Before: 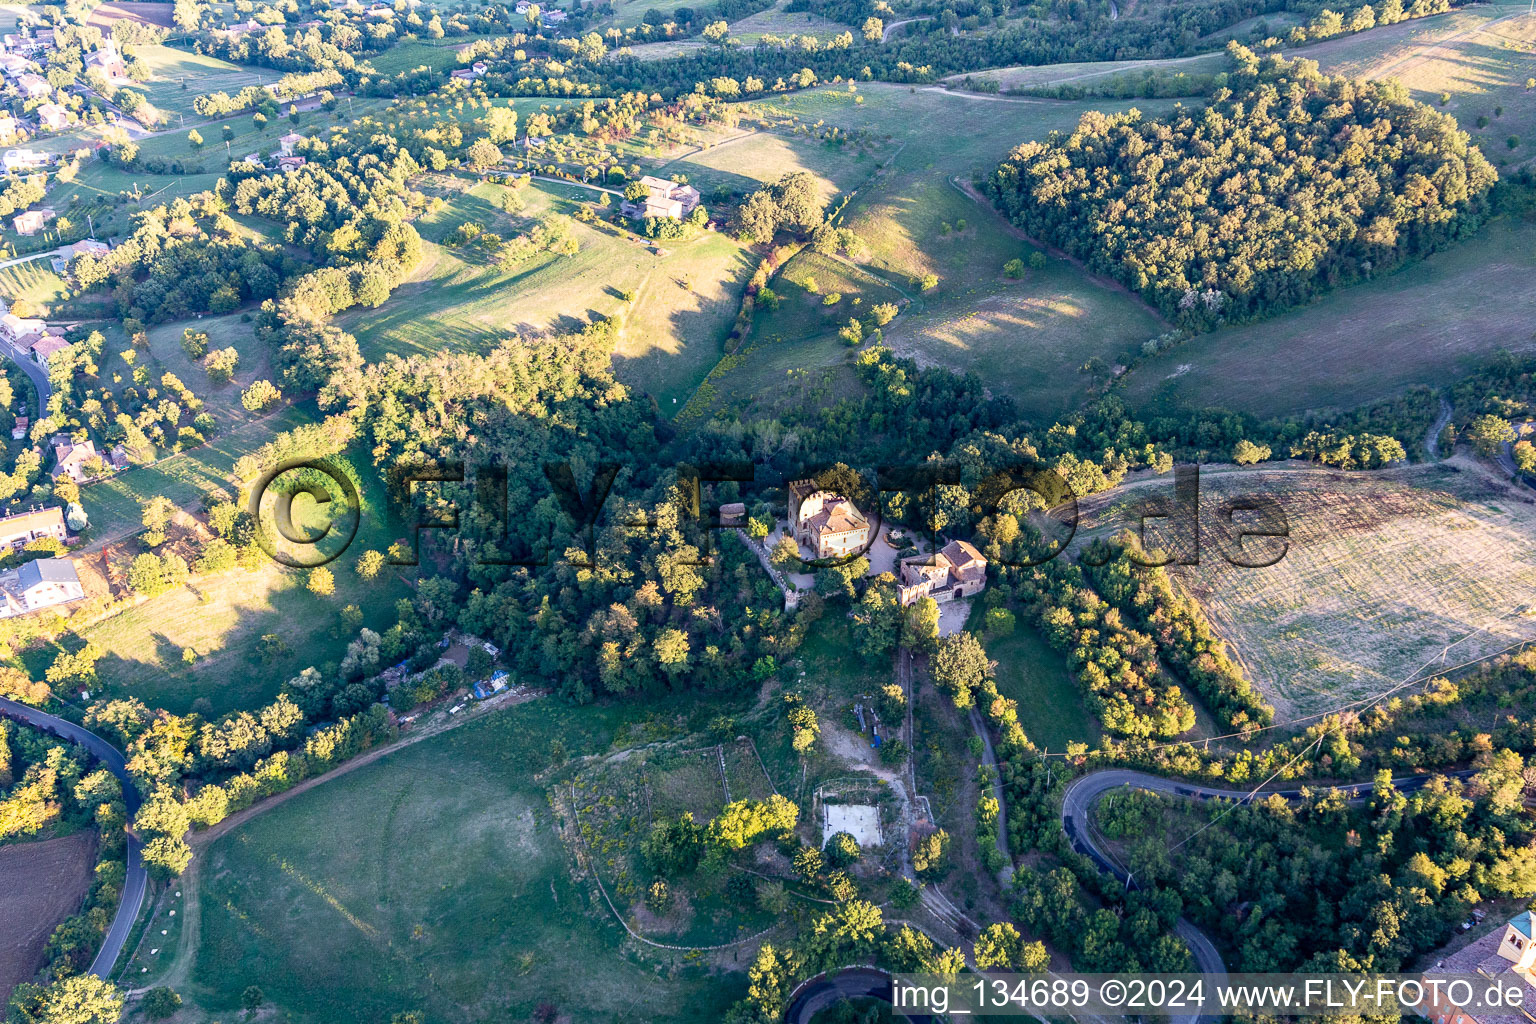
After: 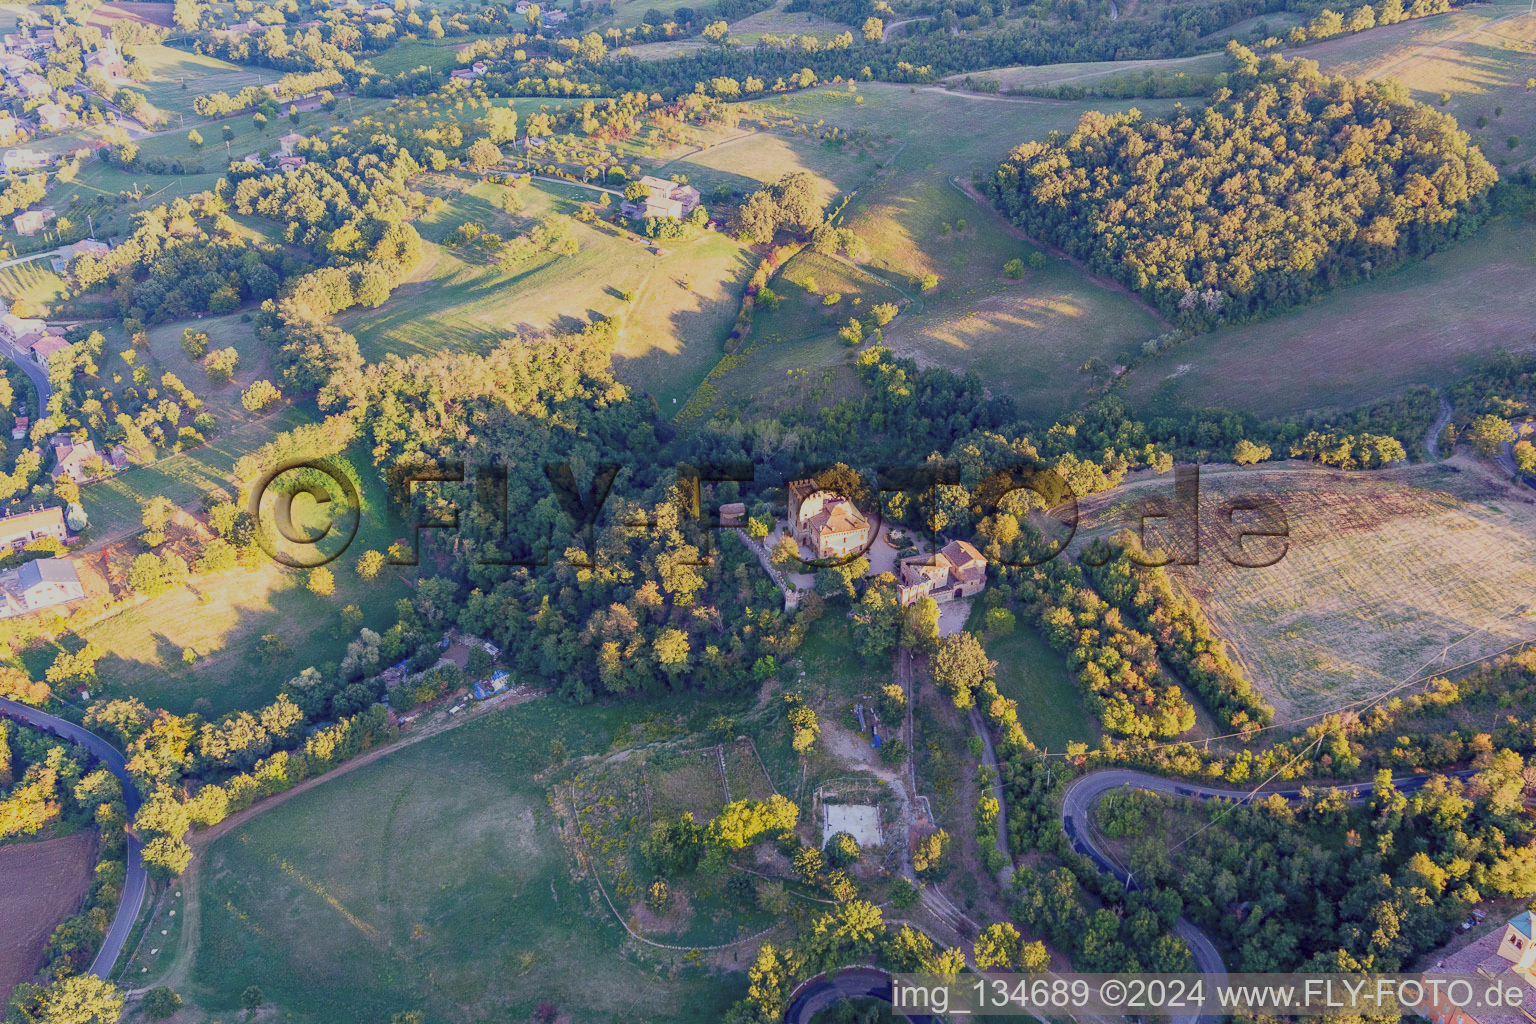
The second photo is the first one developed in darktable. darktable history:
color balance rgb: power › chroma 1.559%, power › hue 27.09°, perceptual saturation grading › global saturation 0.856%, contrast -29.399%
